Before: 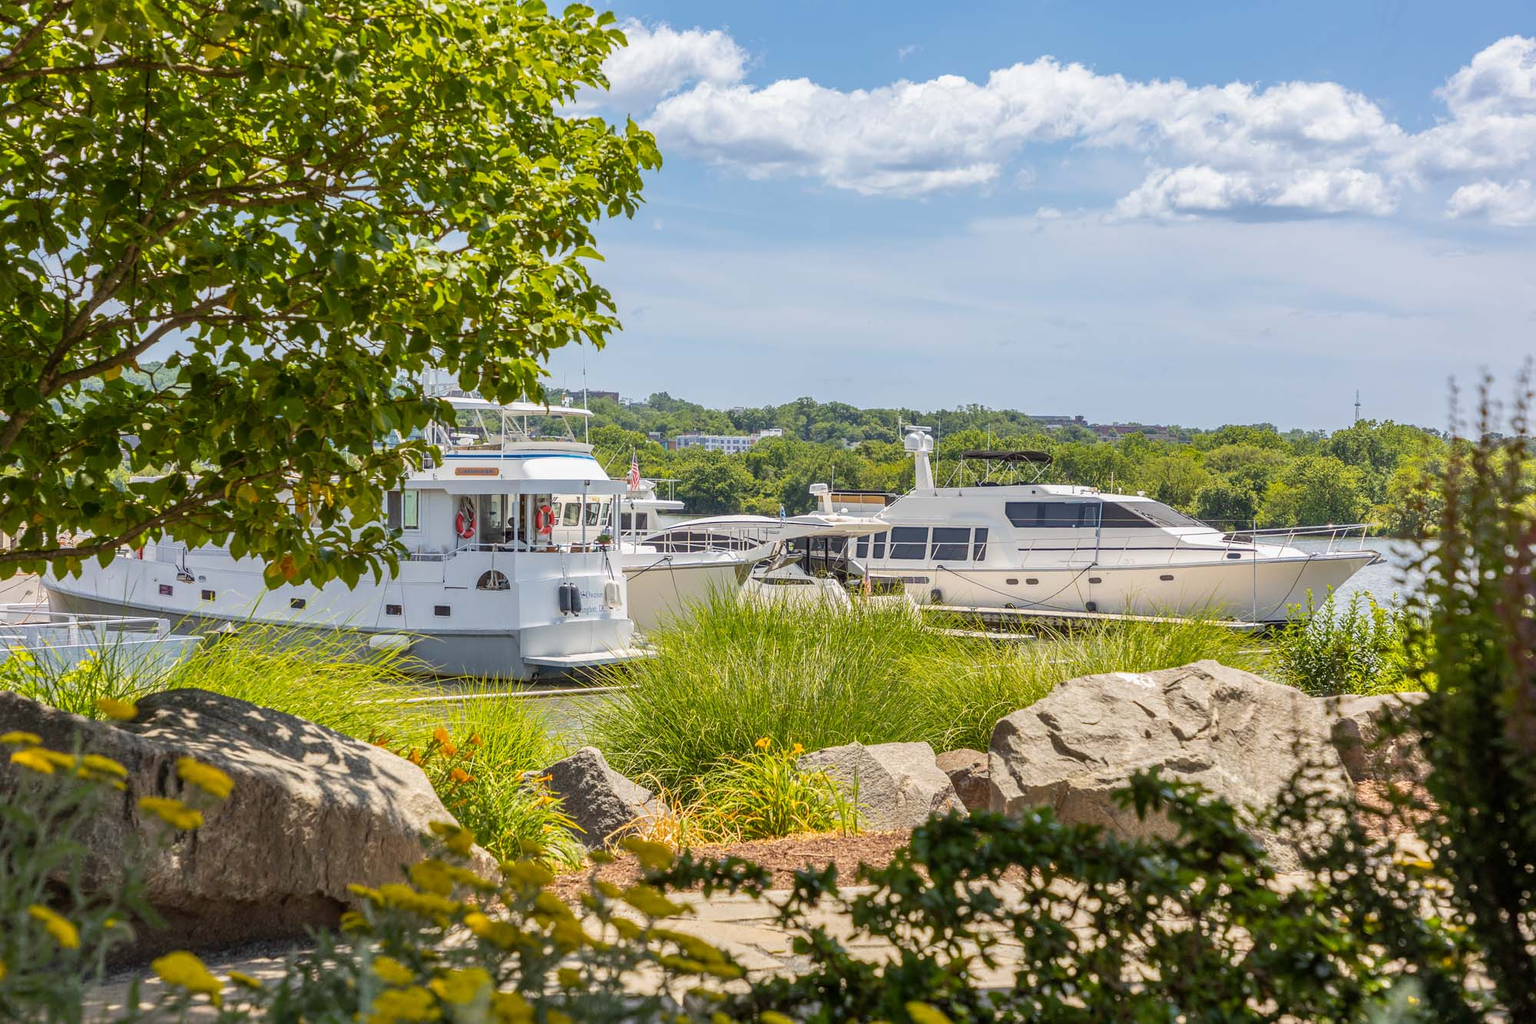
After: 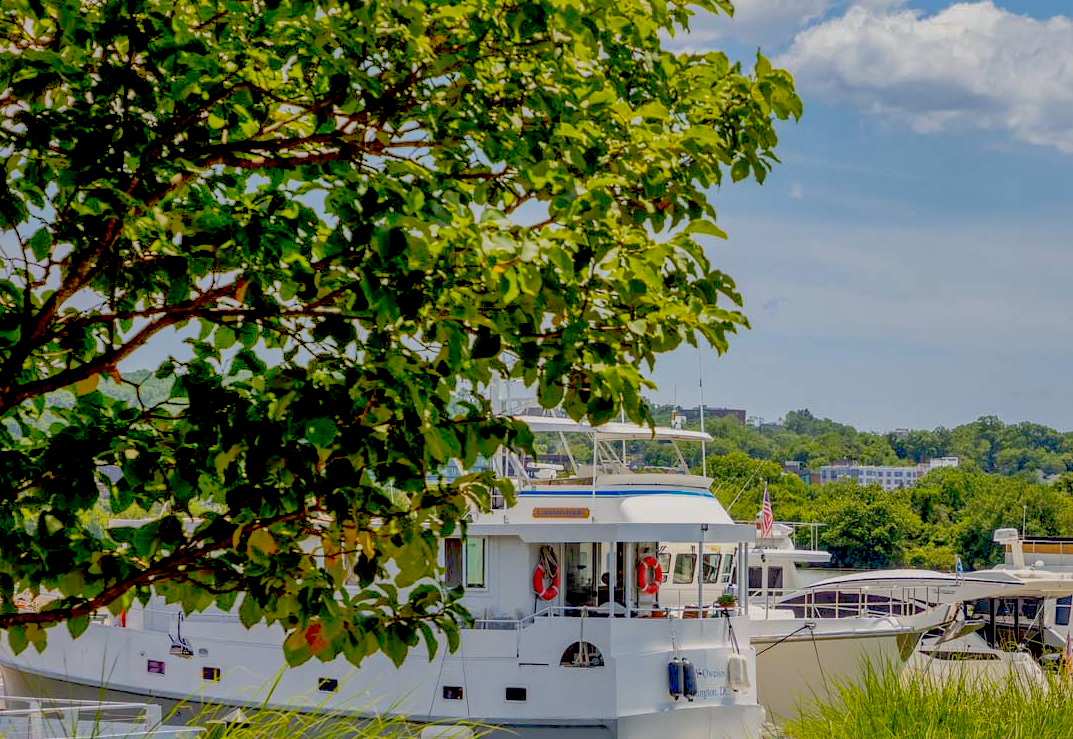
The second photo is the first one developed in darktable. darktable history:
shadows and highlights: shadows 60.61, highlights -59.95
crop and rotate: left 3.049%, top 7.646%, right 43.282%, bottom 36.898%
color correction: highlights a* 0.578, highlights b* 2.81, saturation 1.09
exposure: black level correction 0.045, exposure -0.233 EV, compensate highlight preservation false
